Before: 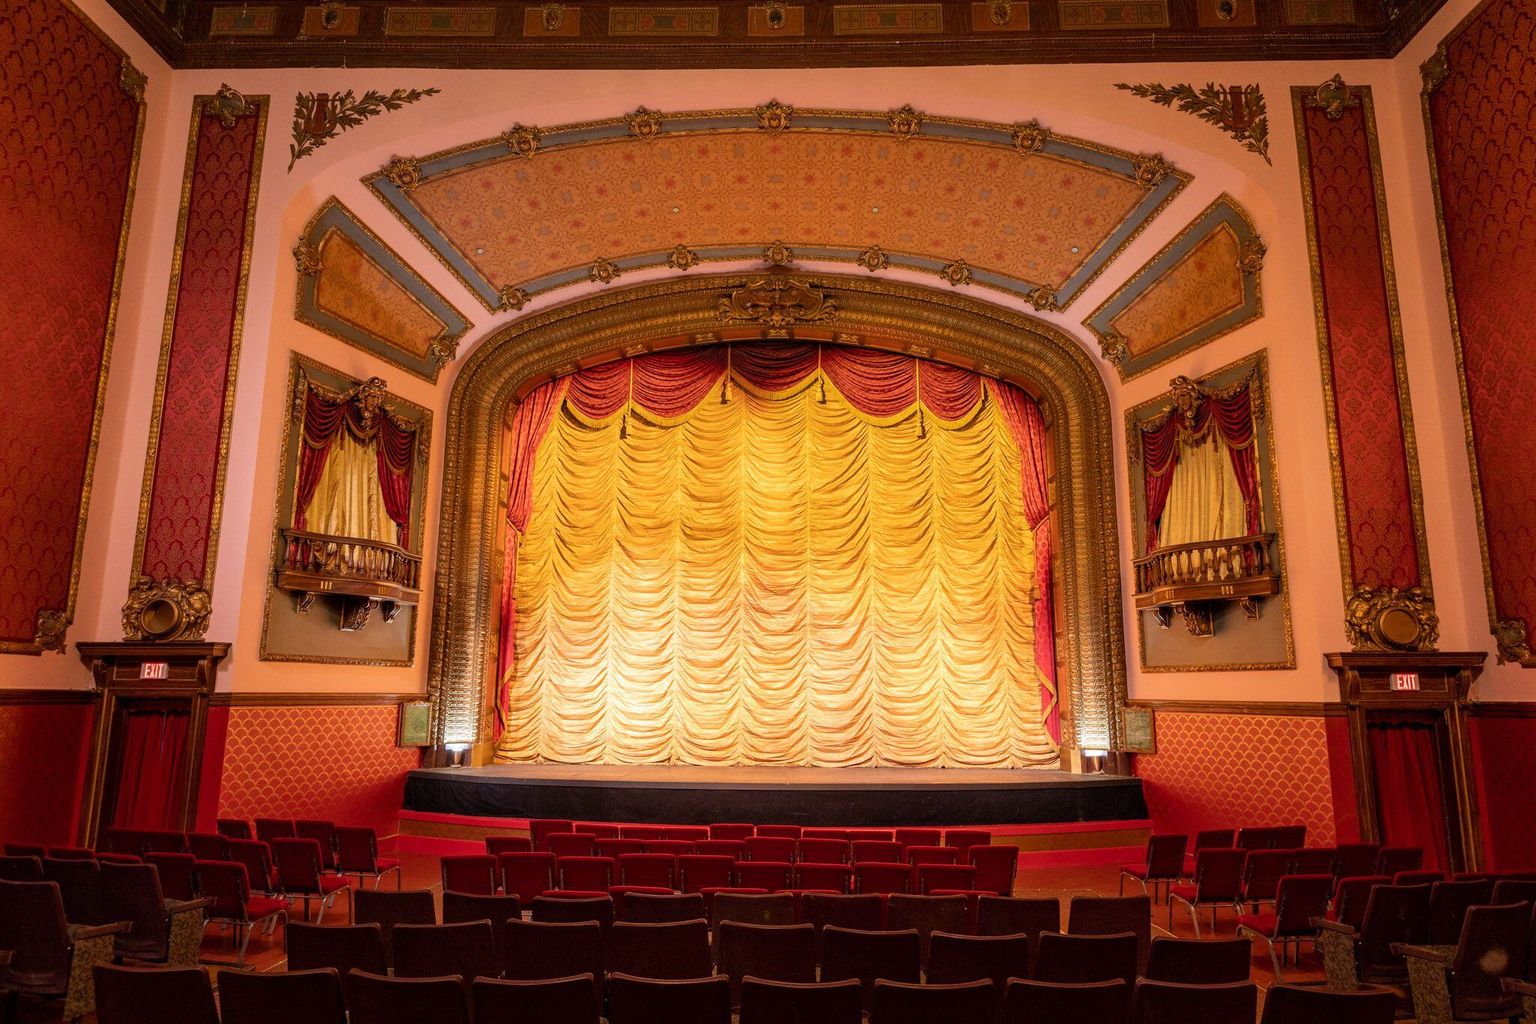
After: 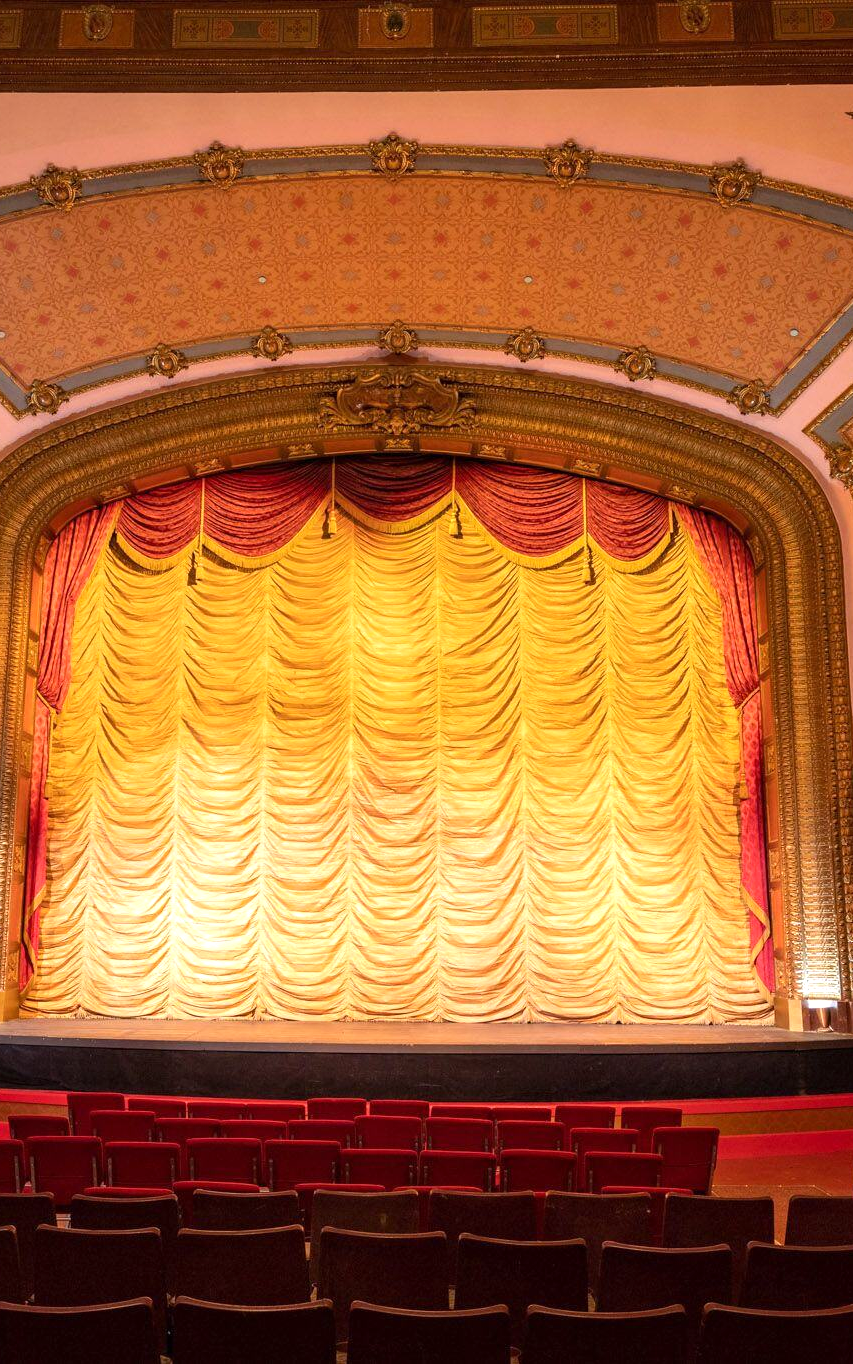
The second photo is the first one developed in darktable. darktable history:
crop: left 31.229%, right 27.105%
exposure: exposure 0.3 EV, compensate highlight preservation false
